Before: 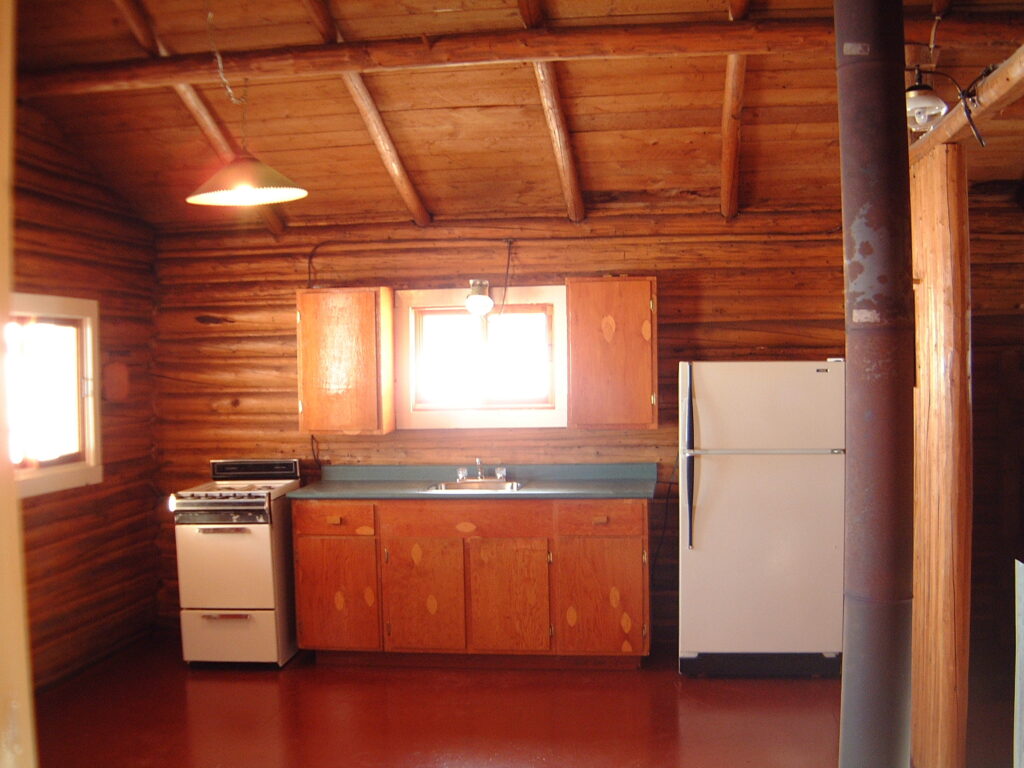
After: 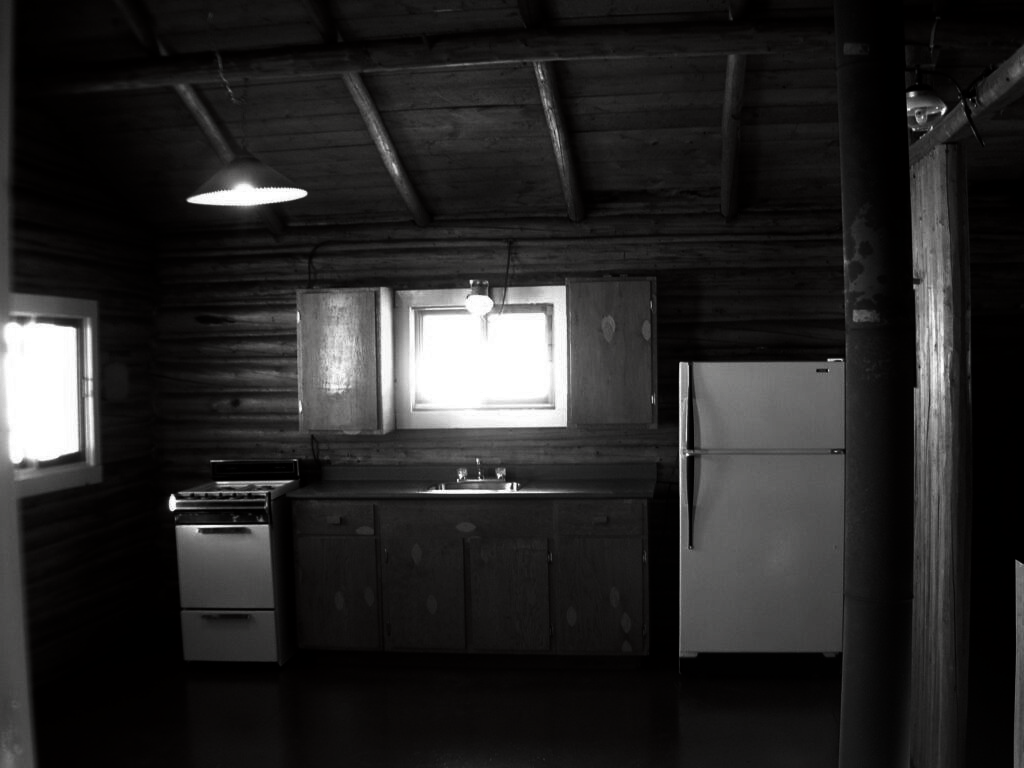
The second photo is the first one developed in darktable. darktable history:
contrast brightness saturation: contrast 0.022, brightness -0.997, saturation -0.989
